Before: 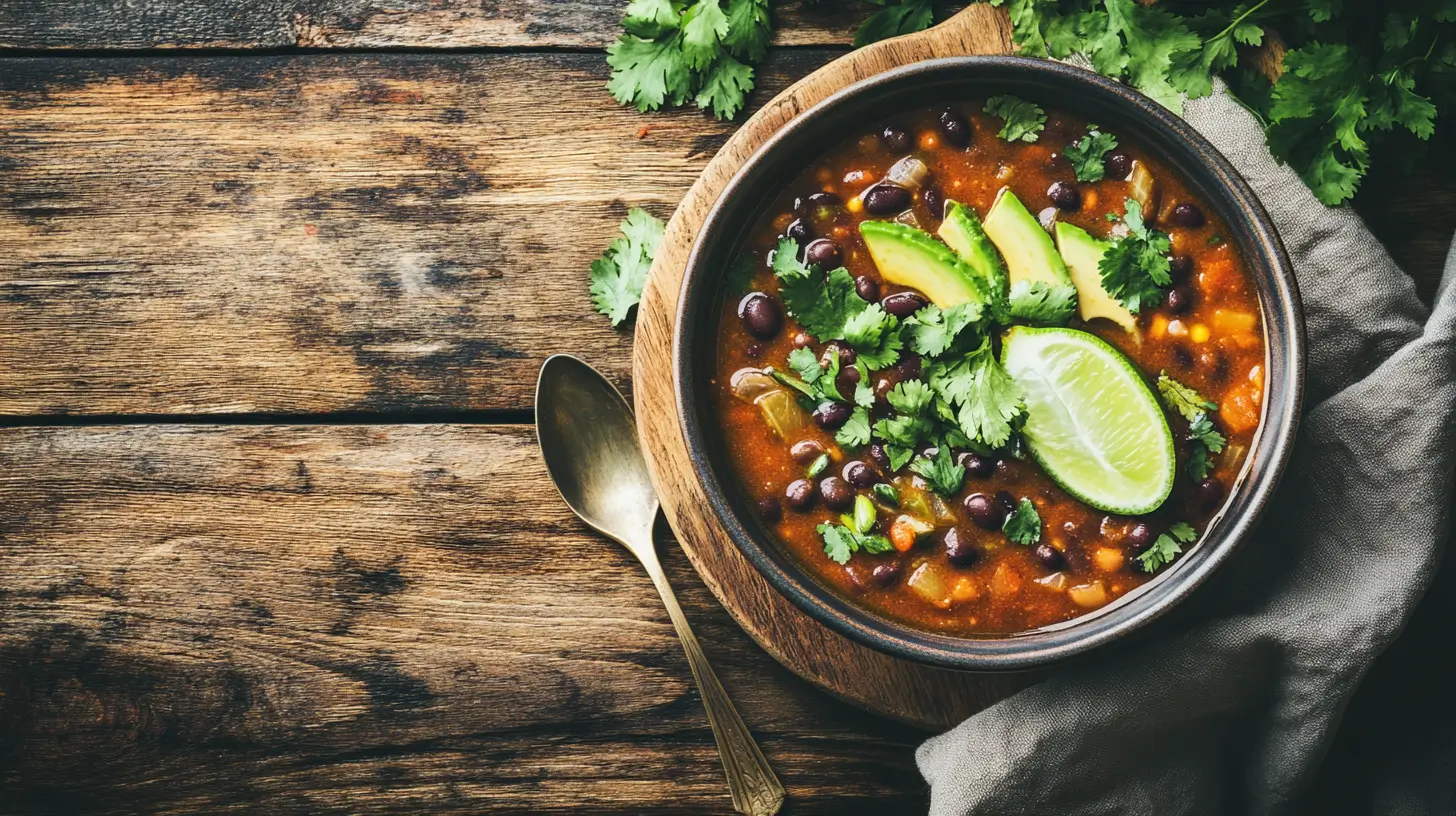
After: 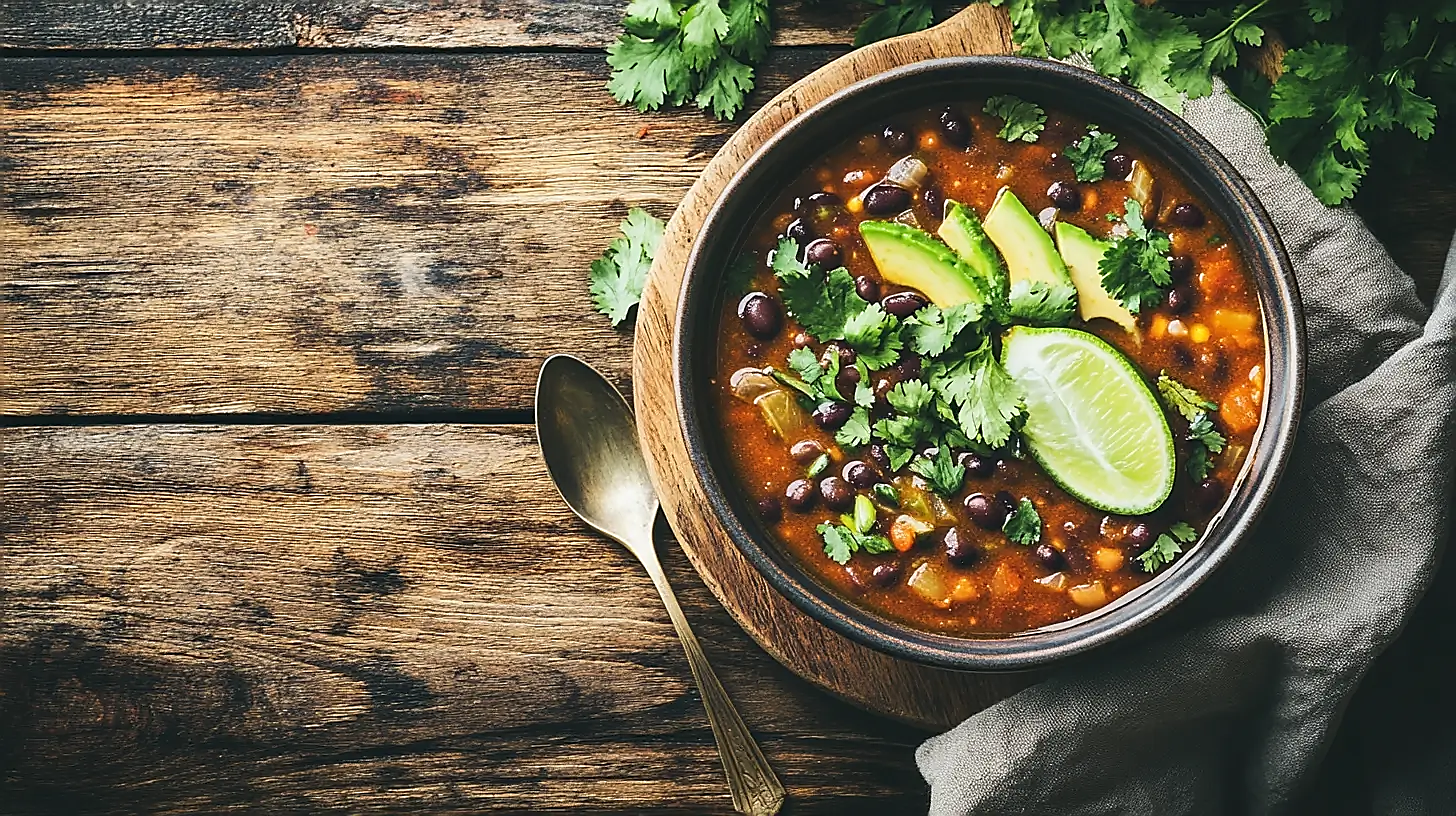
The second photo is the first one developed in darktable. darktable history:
sharpen: radius 1.39, amount 1.25, threshold 0.77
